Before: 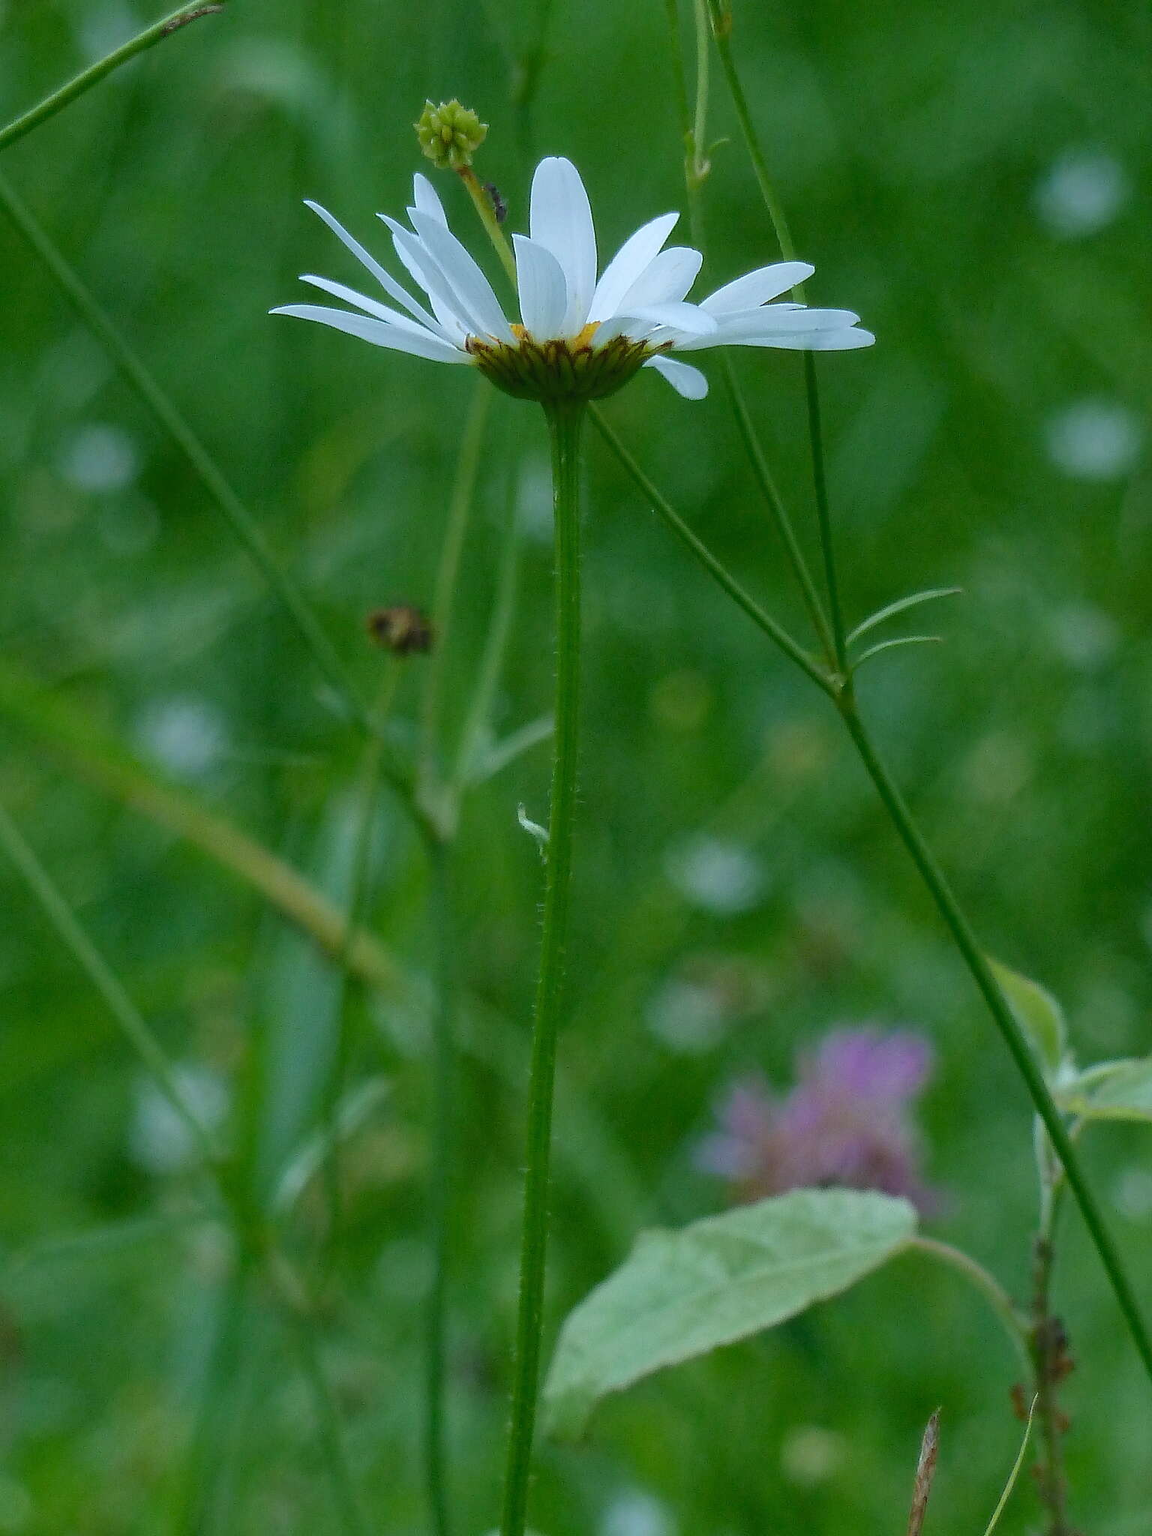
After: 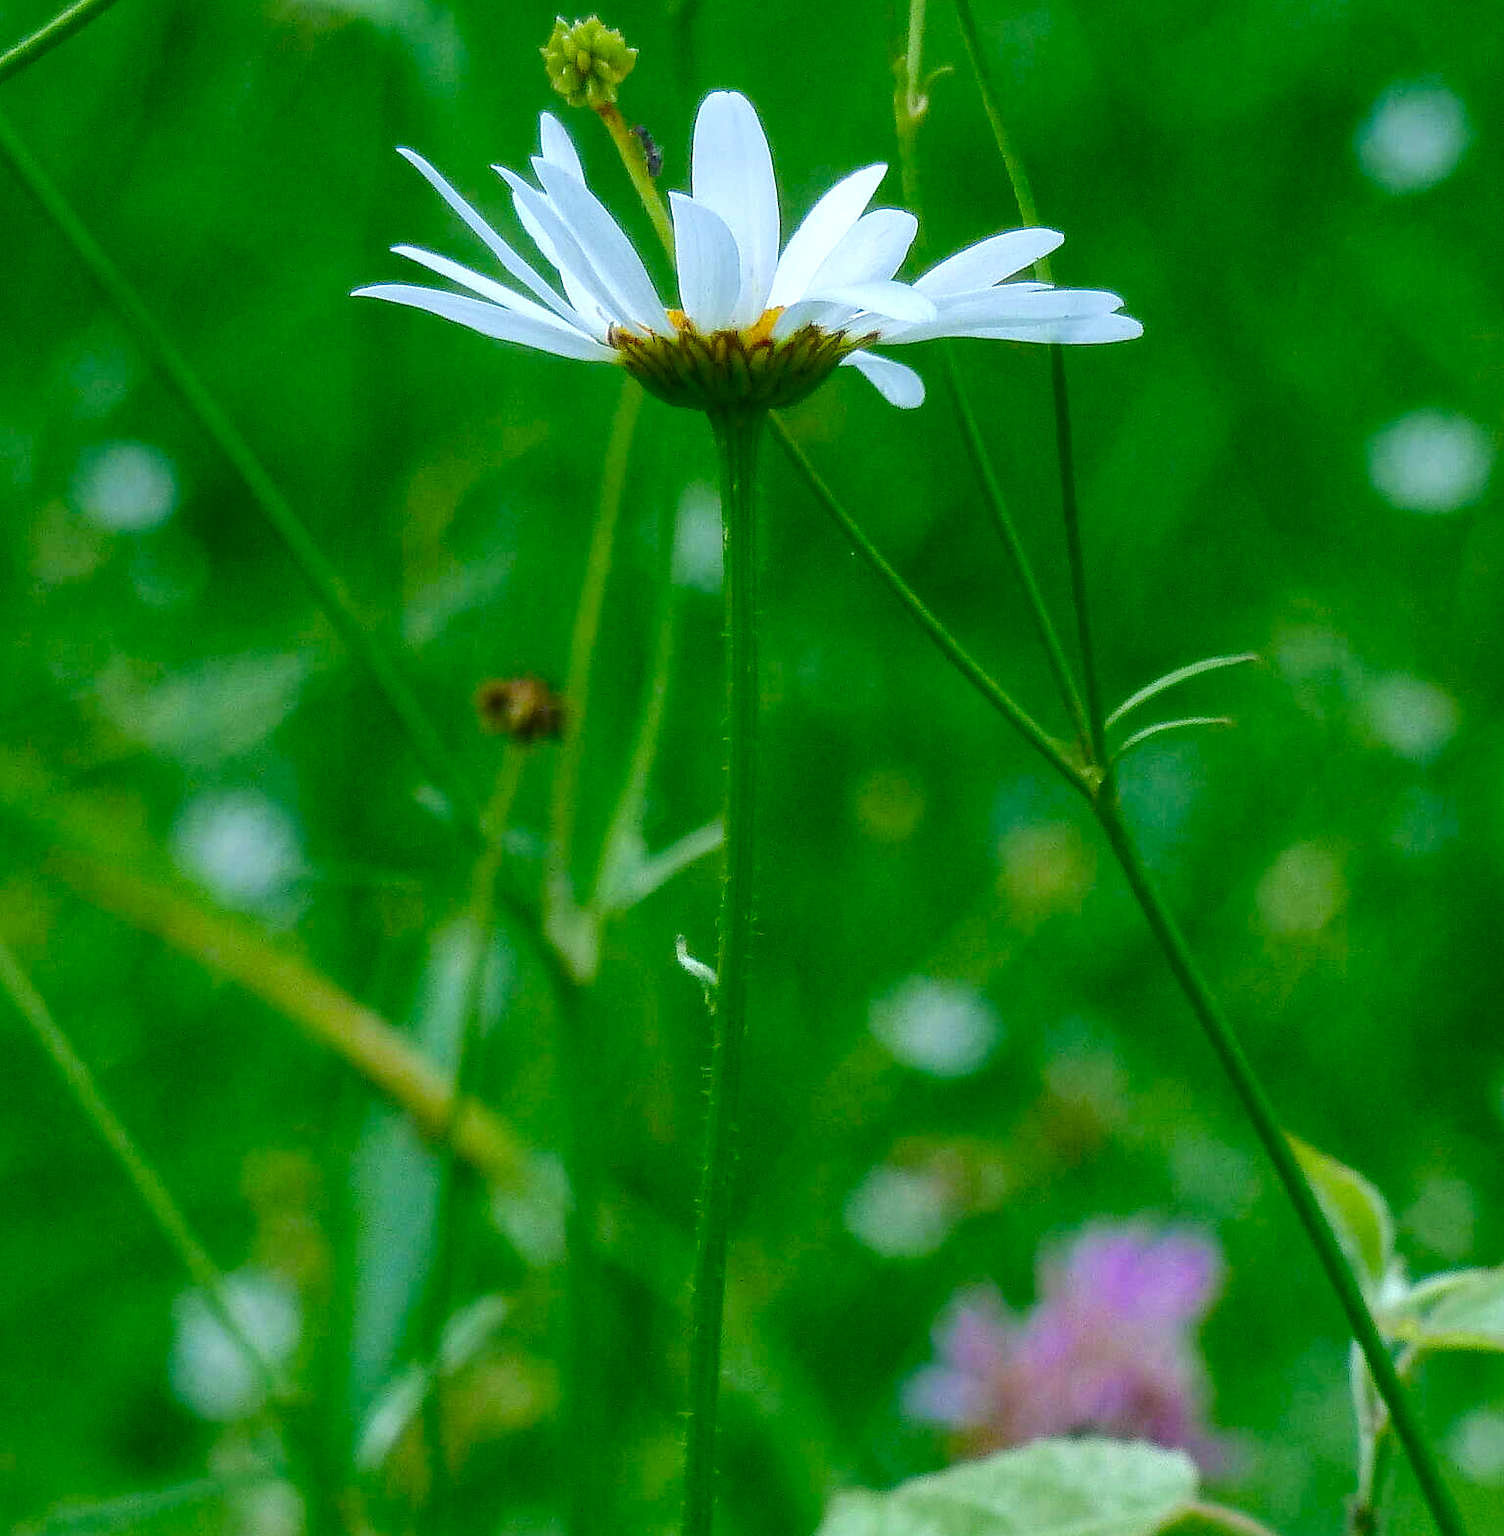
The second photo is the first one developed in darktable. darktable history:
exposure: black level correction 0.001, exposure 0.498 EV, compensate highlight preservation false
crop: top 5.7%, bottom 17.705%
local contrast: on, module defaults
color correction: highlights a* 3.47, highlights b* 2.11, saturation 1.17
color balance rgb: highlights gain › chroma 0.123%, highlights gain › hue 330.35°, perceptual saturation grading › global saturation 35.126%, perceptual saturation grading › highlights -29.803%, perceptual saturation grading › shadows 35.268%
haze removal: strength -0.096, compatibility mode true, adaptive false
